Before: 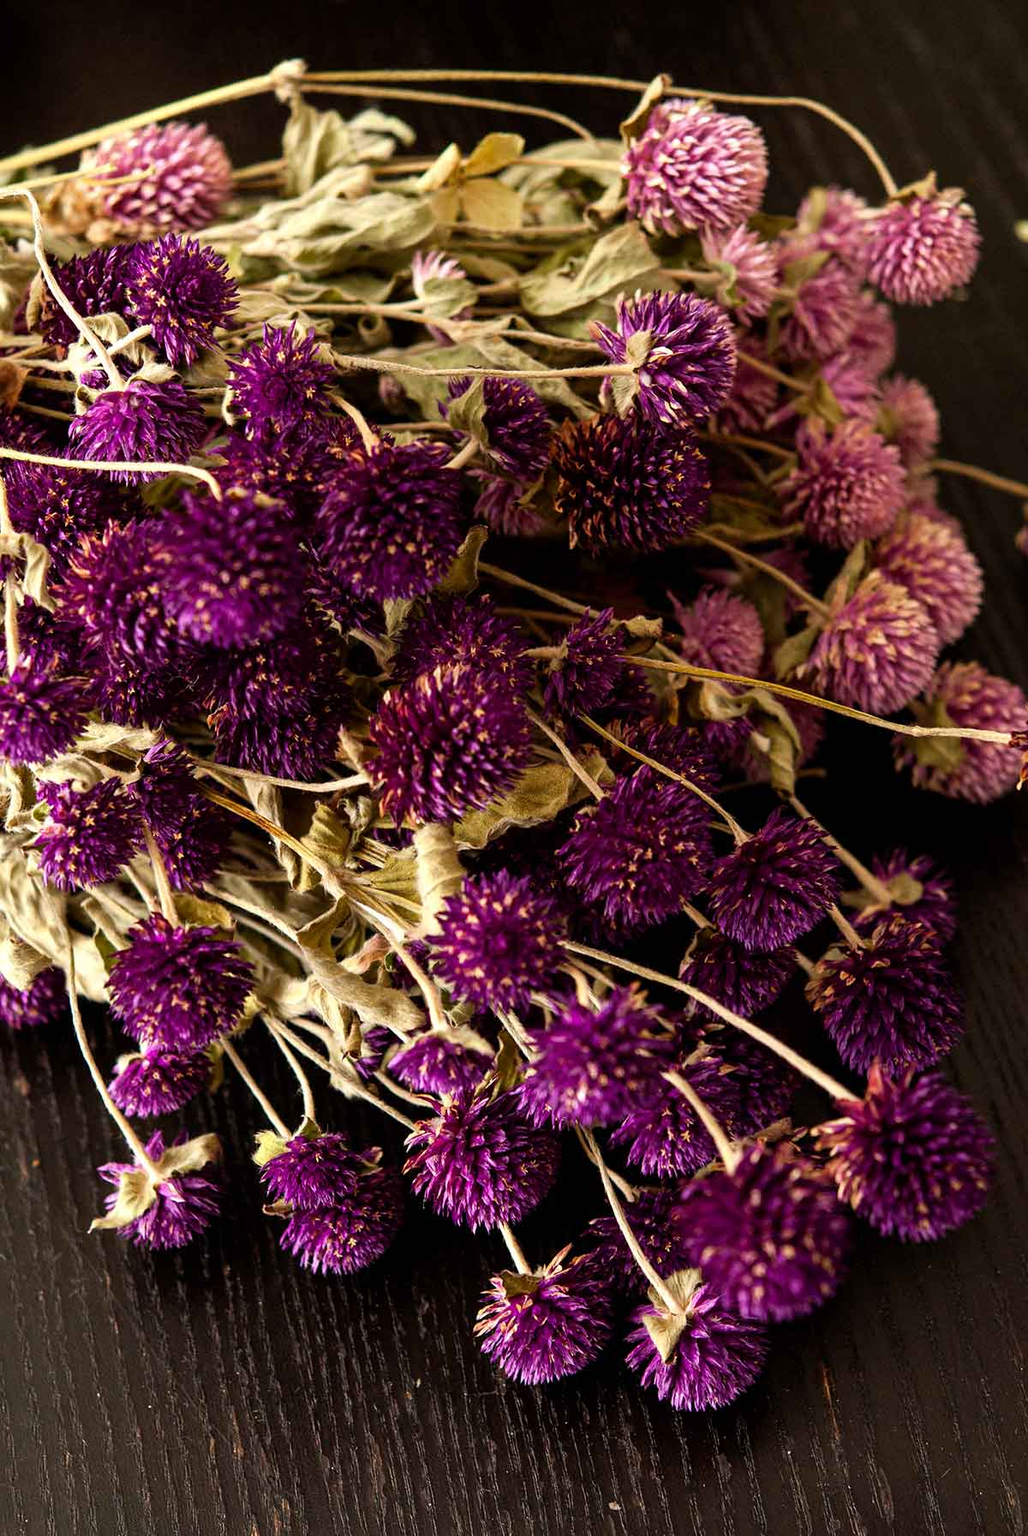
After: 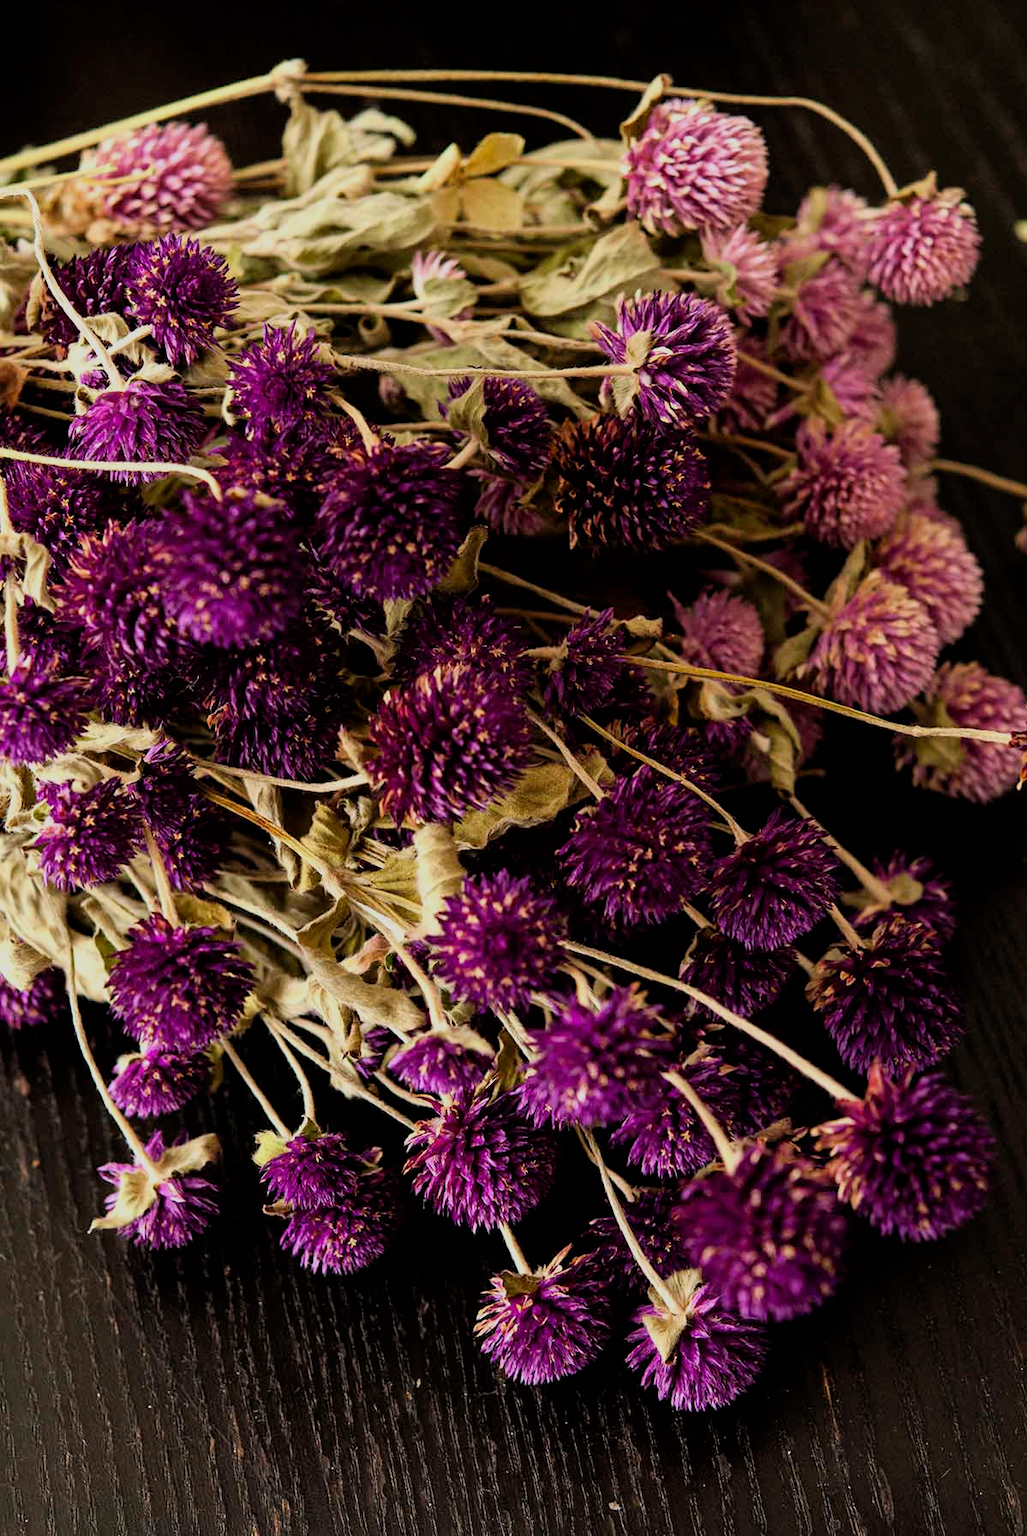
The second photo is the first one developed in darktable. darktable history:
filmic rgb: black relative exposure -8.02 EV, white relative exposure 3.97 EV, hardness 4.14, contrast 0.985, color science v6 (2022)
exposure: compensate highlight preservation false
